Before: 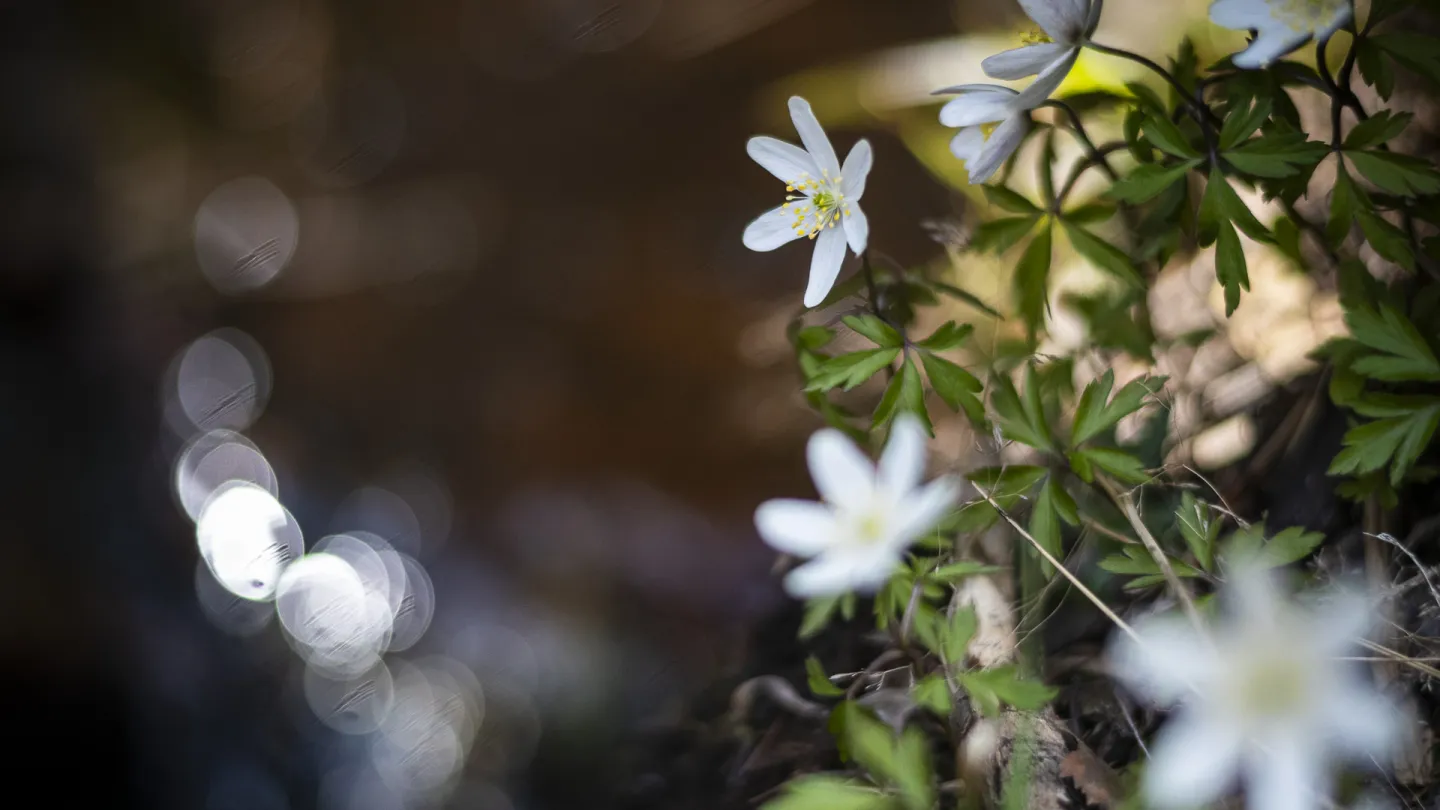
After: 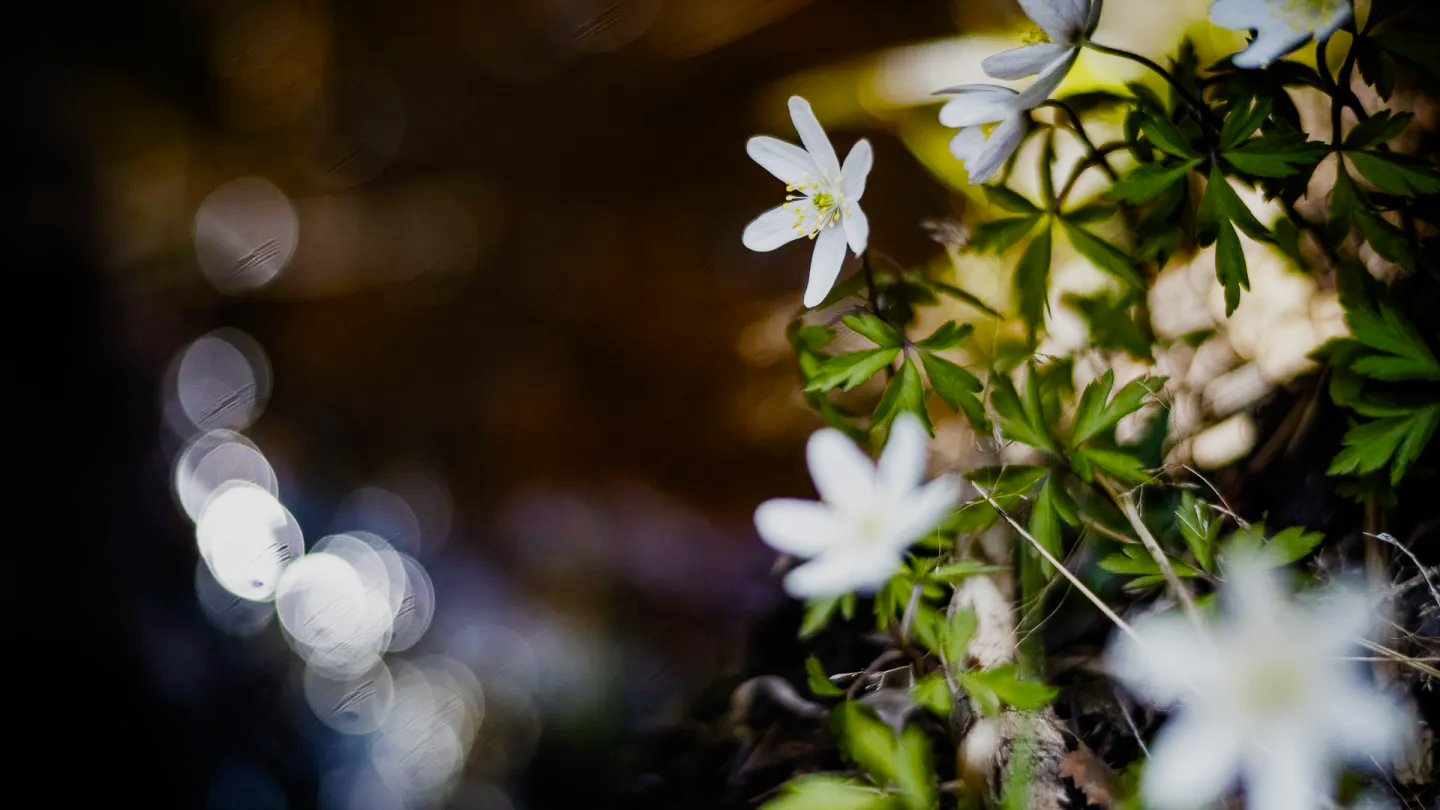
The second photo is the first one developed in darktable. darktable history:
filmic rgb: black relative exposure -6.98 EV, white relative exposure 5.62 EV, hardness 2.86, add noise in highlights 0.001, preserve chrominance no, color science v4 (2020)
color balance rgb: linear chroma grading › global chroma 4.964%, perceptual saturation grading › global saturation 20%, perceptual saturation grading › highlights -25.15%, perceptual saturation grading › shadows 49.244%, perceptual brilliance grading › global brilliance -5.645%, perceptual brilliance grading › highlights 24.887%, perceptual brilliance grading › mid-tones 6.974%, perceptual brilliance grading › shadows -4.527%, global vibrance 20%
